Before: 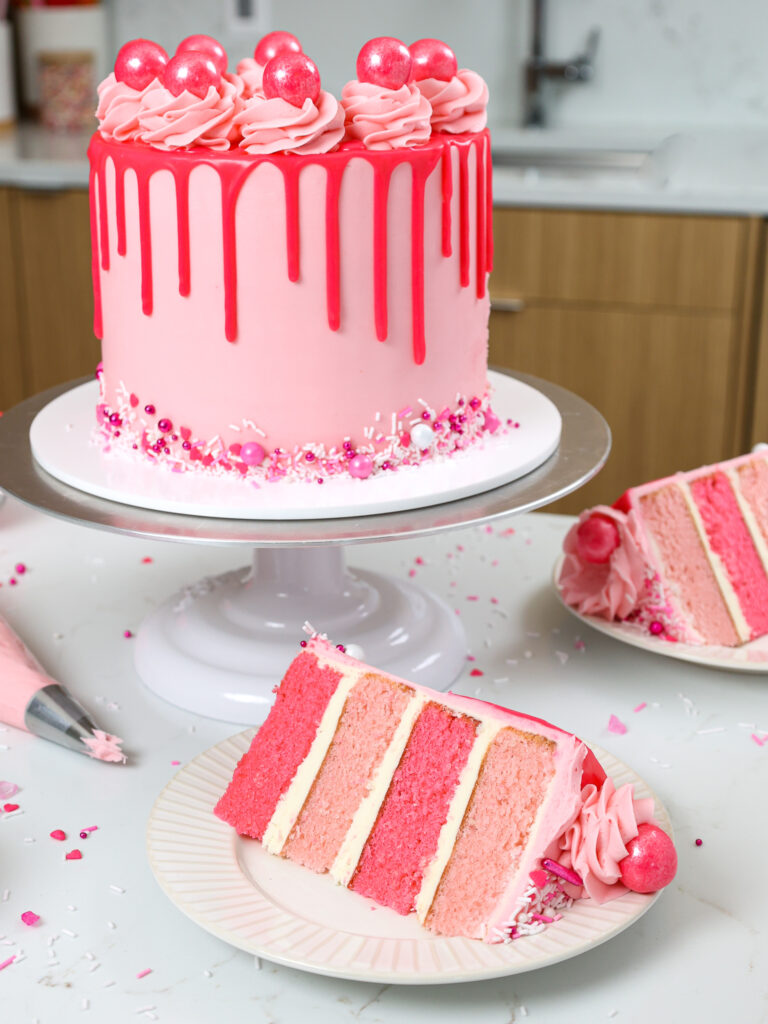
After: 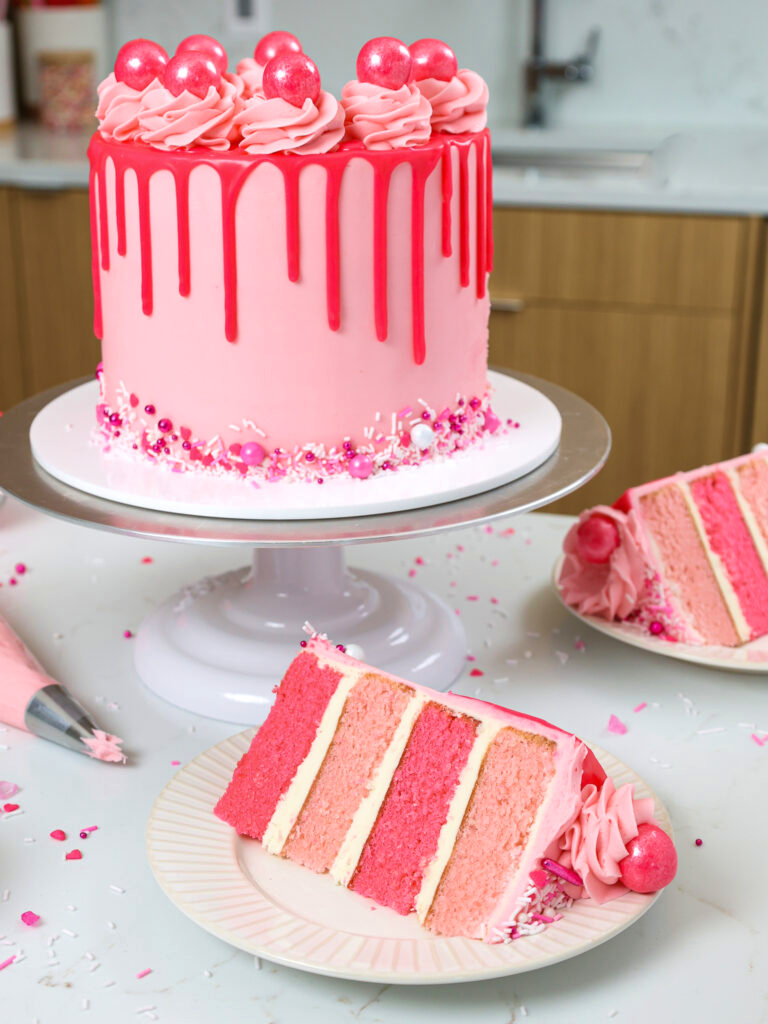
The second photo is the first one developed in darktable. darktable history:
shadows and highlights: radius 125.46, shadows 21.19, highlights -21.19, low approximation 0.01
velvia: on, module defaults
